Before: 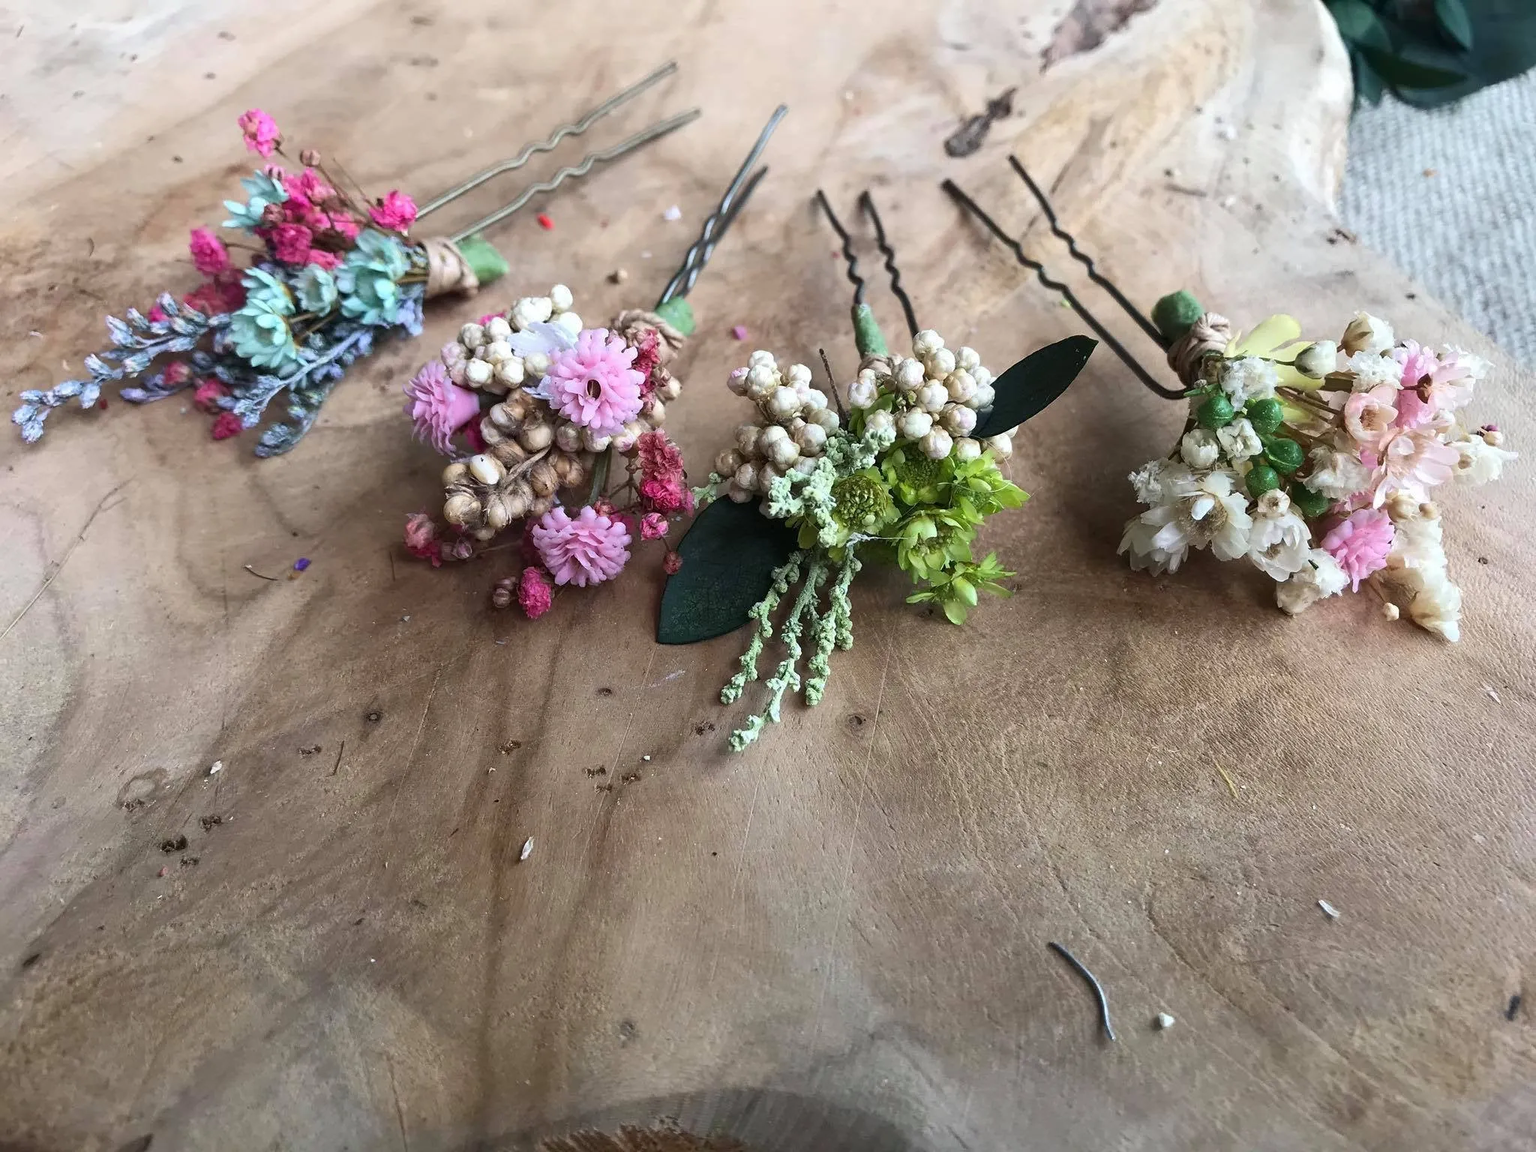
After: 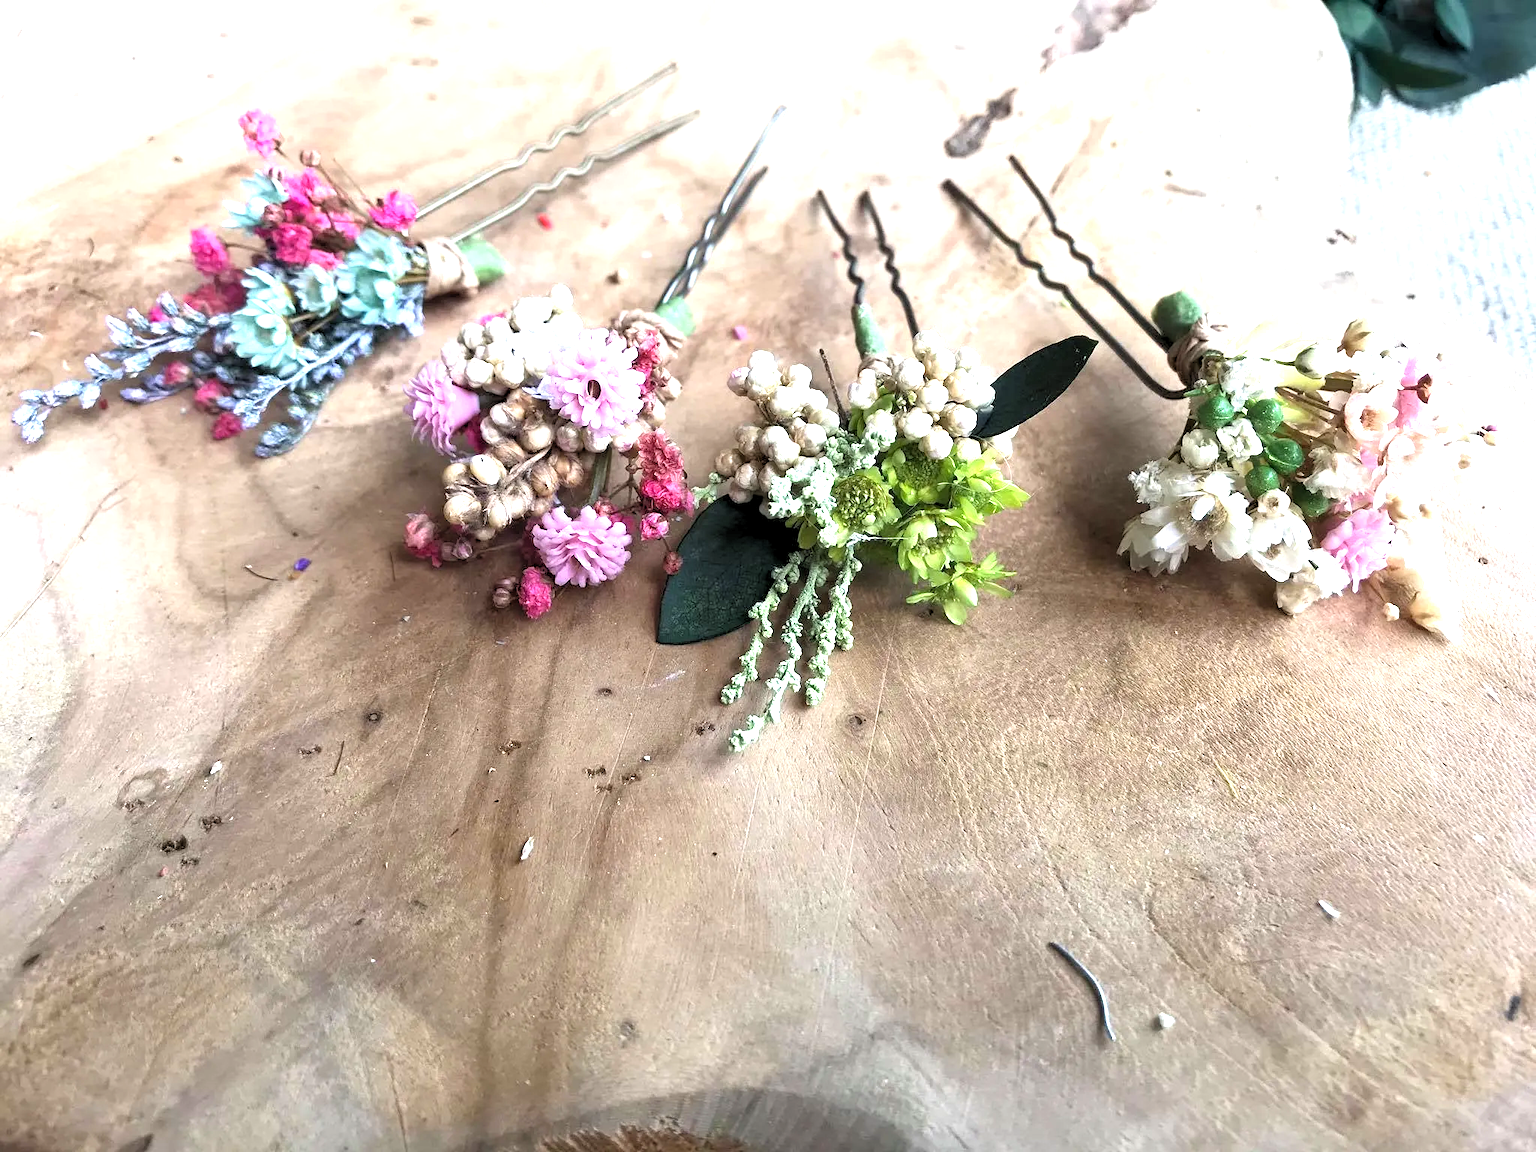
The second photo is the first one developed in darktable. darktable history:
exposure: black level correction 0, exposure 0.9 EV, compensate highlight preservation false
rgb levels: levels [[0.01, 0.419, 0.839], [0, 0.5, 1], [0, 0.5, 1]]
